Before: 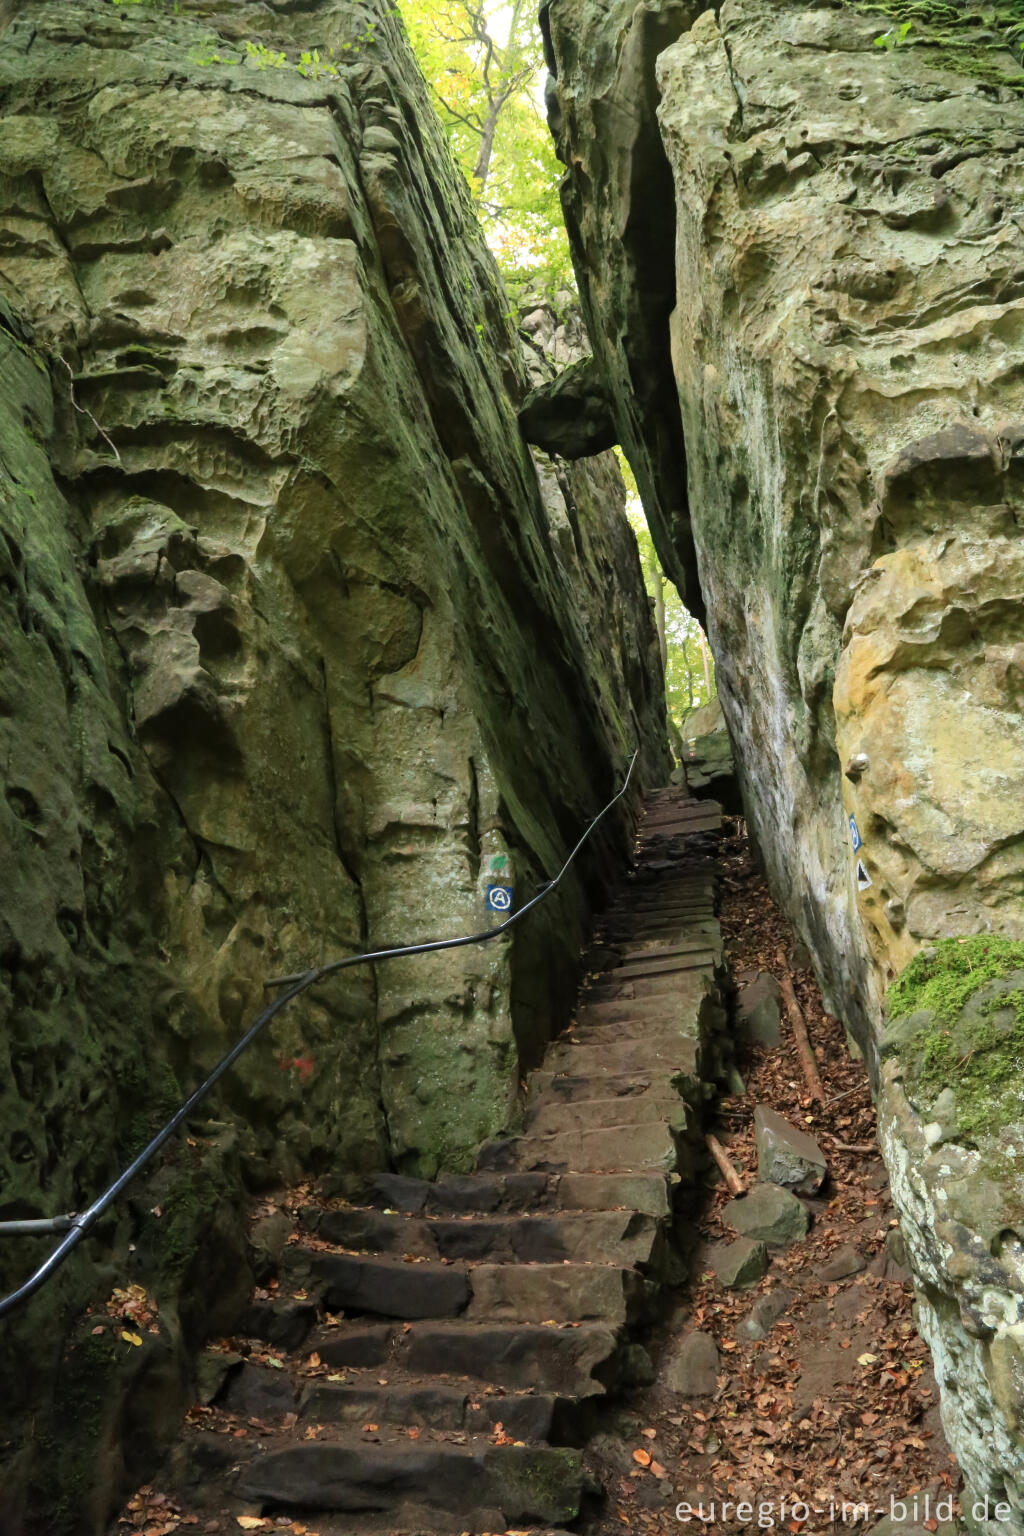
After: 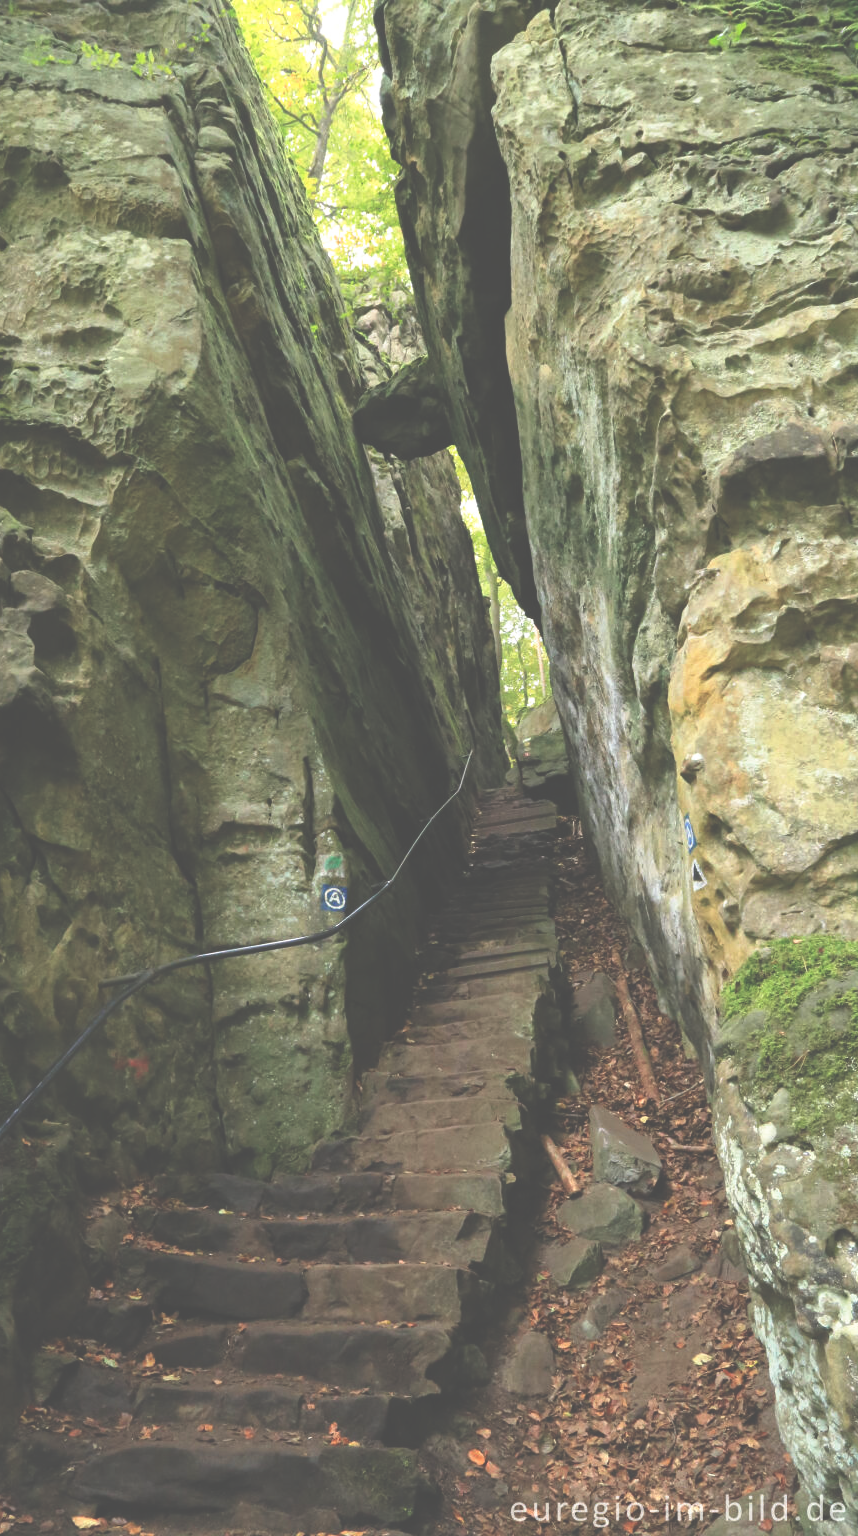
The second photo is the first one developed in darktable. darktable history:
exposure: black level correction -0.087, compensate highlight preservation false
crop: left 16.145%
base curve: curves: ch0 [(0.017, 0) (0.425, 0.441) (0.844, 0.933) (1, 1)], preserve colors none
